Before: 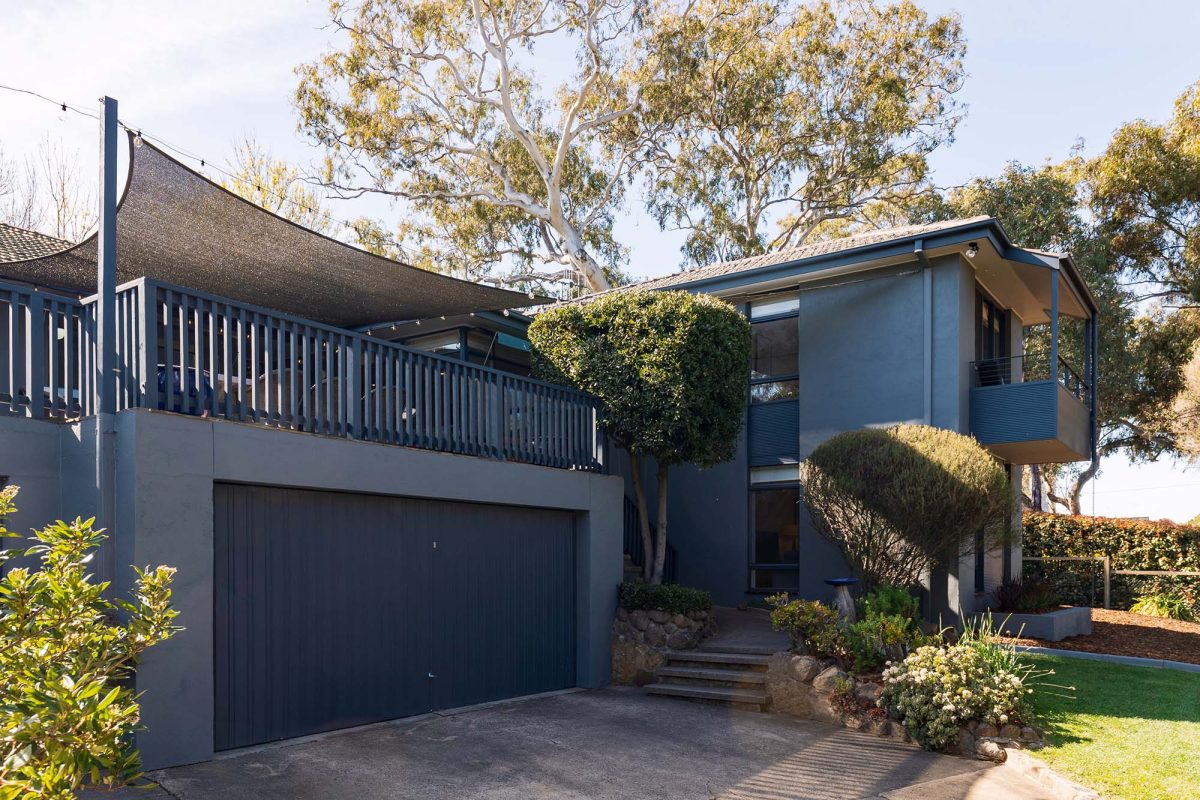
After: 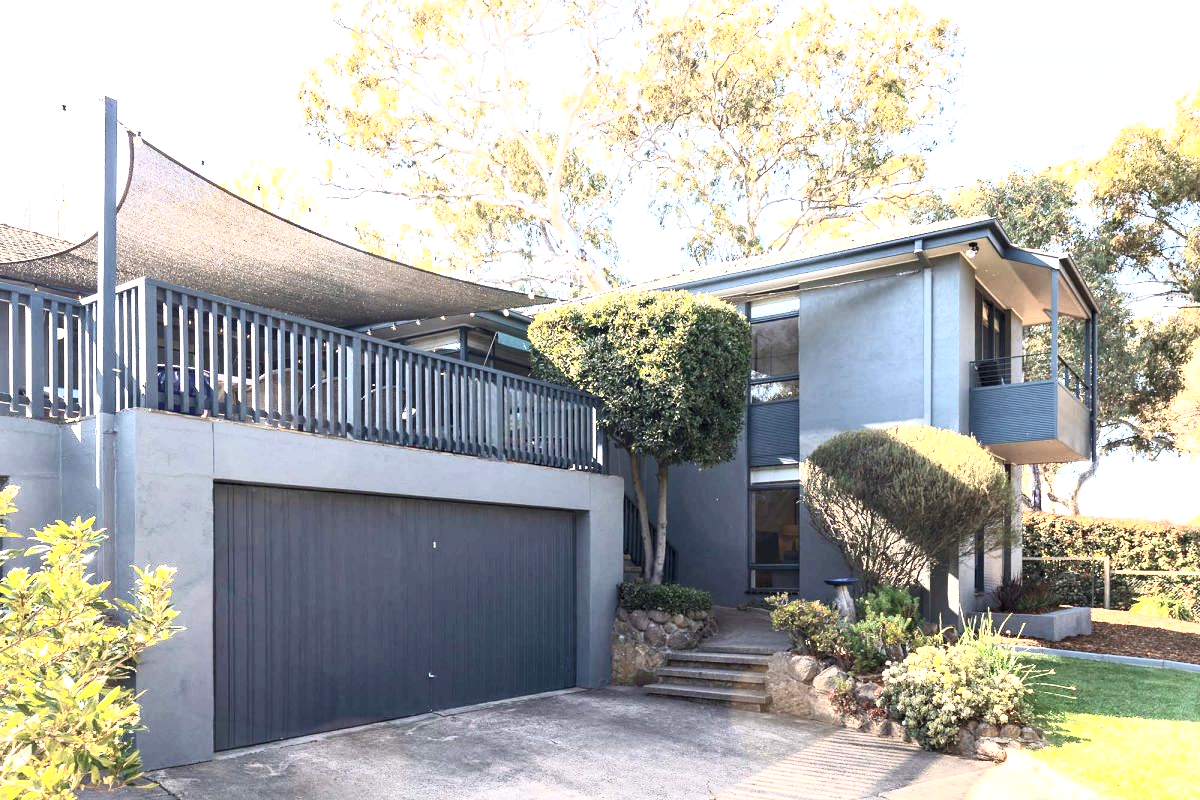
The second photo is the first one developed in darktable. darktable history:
contrast brightness saturation: contrast 0.423, brightness 0.556, saturation -0.206
tone equalizer: on, module defaults
local contrast: mode bilateral grid, contrast 21, coarseness 50, detail 119%, midtone range 0.2
exposure: black level correction 0.001, exposure 1.127 EV, compensate exposure bias true, compensate highlight preservation false
